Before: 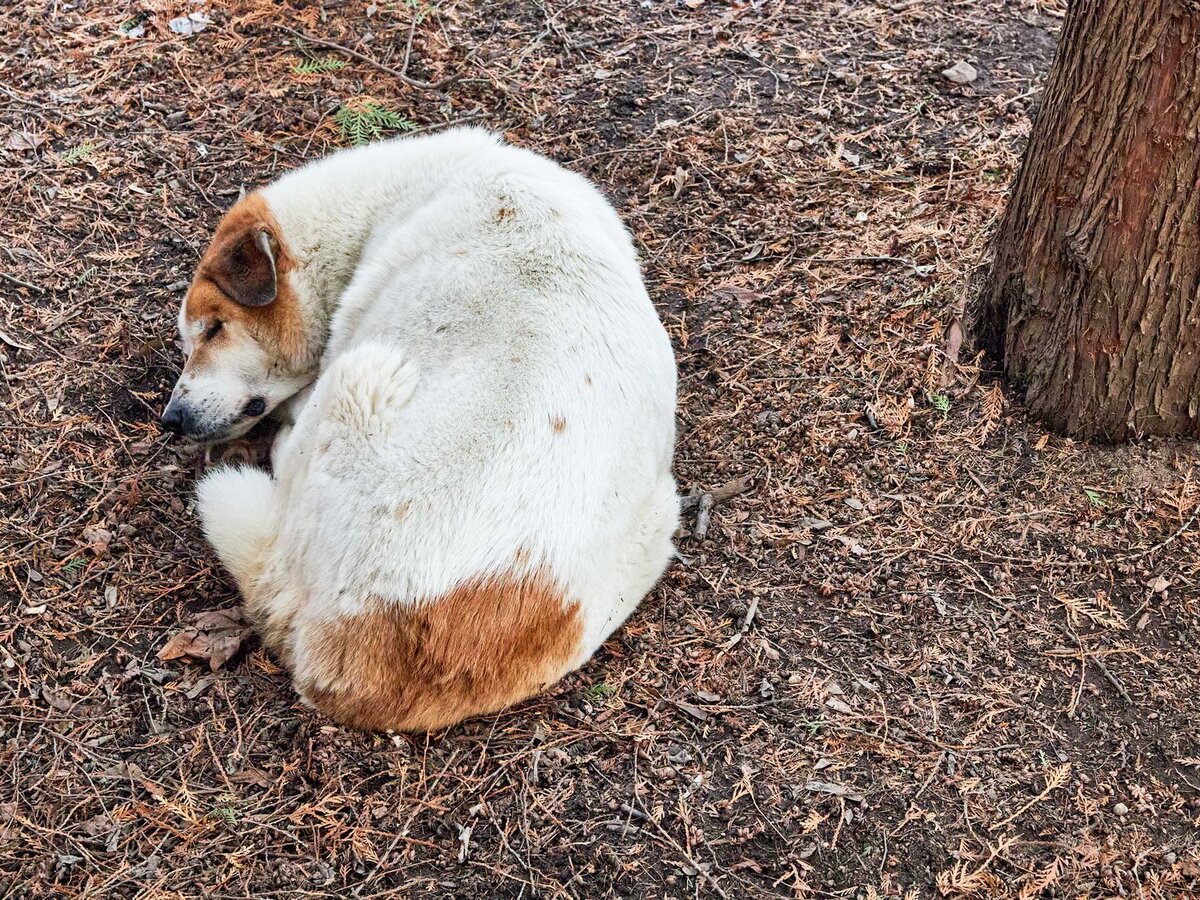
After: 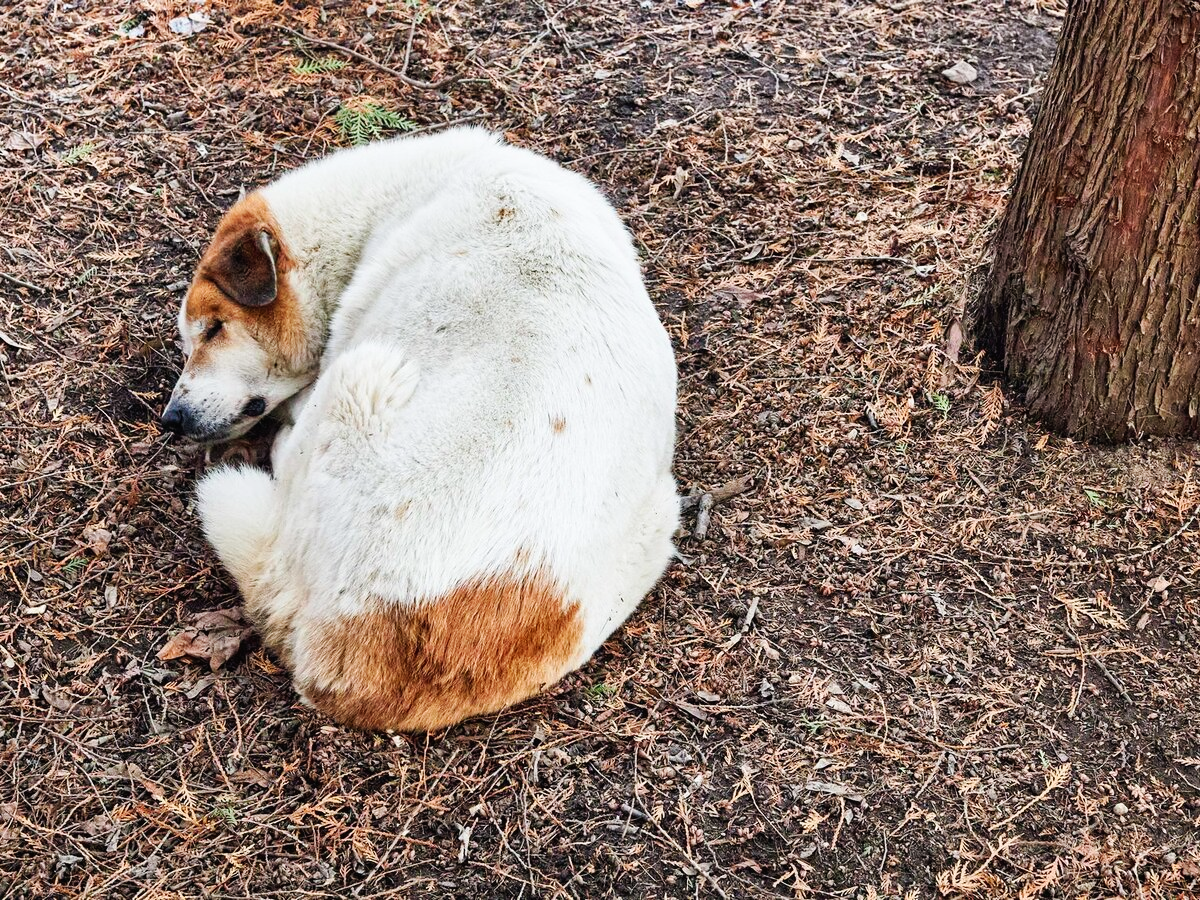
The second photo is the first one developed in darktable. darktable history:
tone curve: curves: ch0 [(0, 0.01) (0.037, 0.032) (0.131, 0.108) (0.275, 0.258) (0.483, 0.512) (0.61, 0.661) (0.696, 0.742) (0.792, 0.834) (0.911, 0.936) (0.997, 0.995)]; ch1 [(0, 0) (0.308, 0.29) (0.425, 0.411) (0.503, 0.502) (0.529, 0.543) (0.683, 0.706) (0.746, 0.77) (1, 1)]; ch2 [(0, 0) (0.225, 0.214) (0.334, 0.339) (0.401, 0.415) (0.485, 0.487) (0.502, 0.502) (0.525, 0.523) (0.545, 0.552) (0.587, 0.61) (0.636, 0.654) (0.711, 0.729) (0.845, 0.855) (0.998, 0.977)], preserve colors none
